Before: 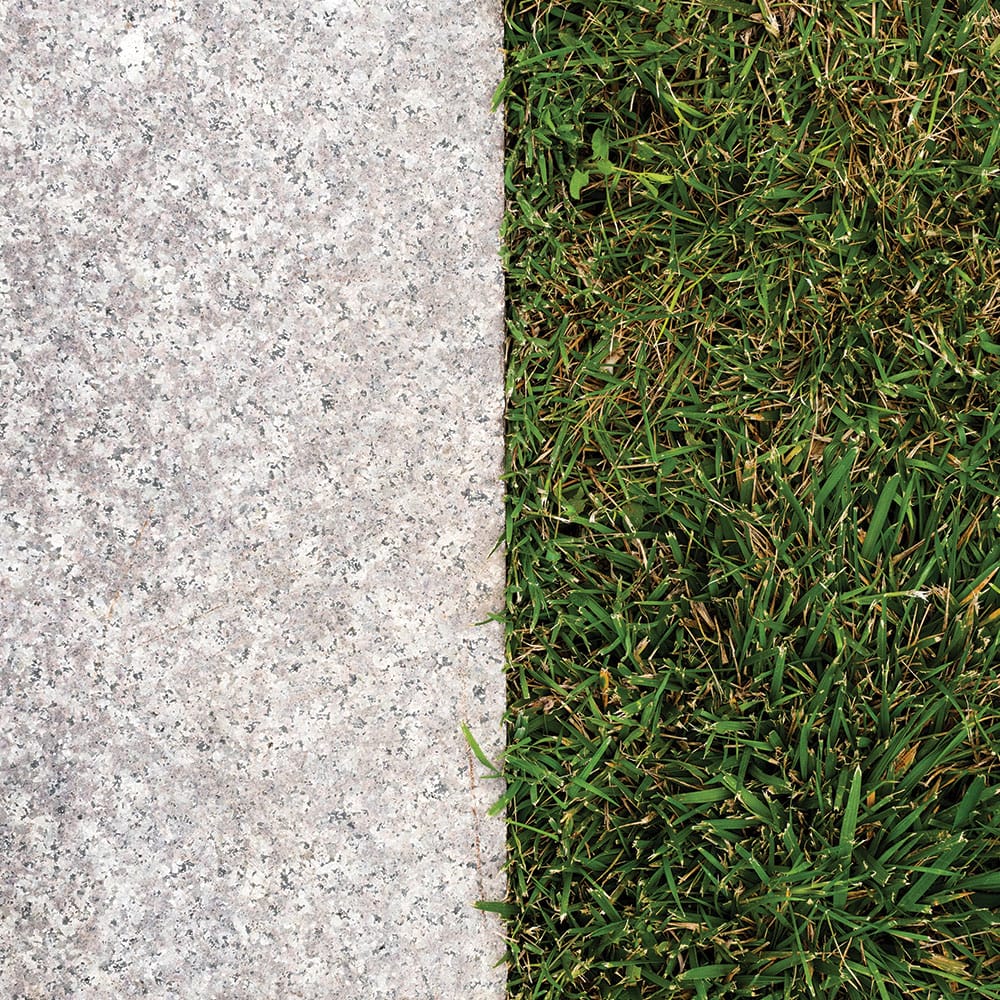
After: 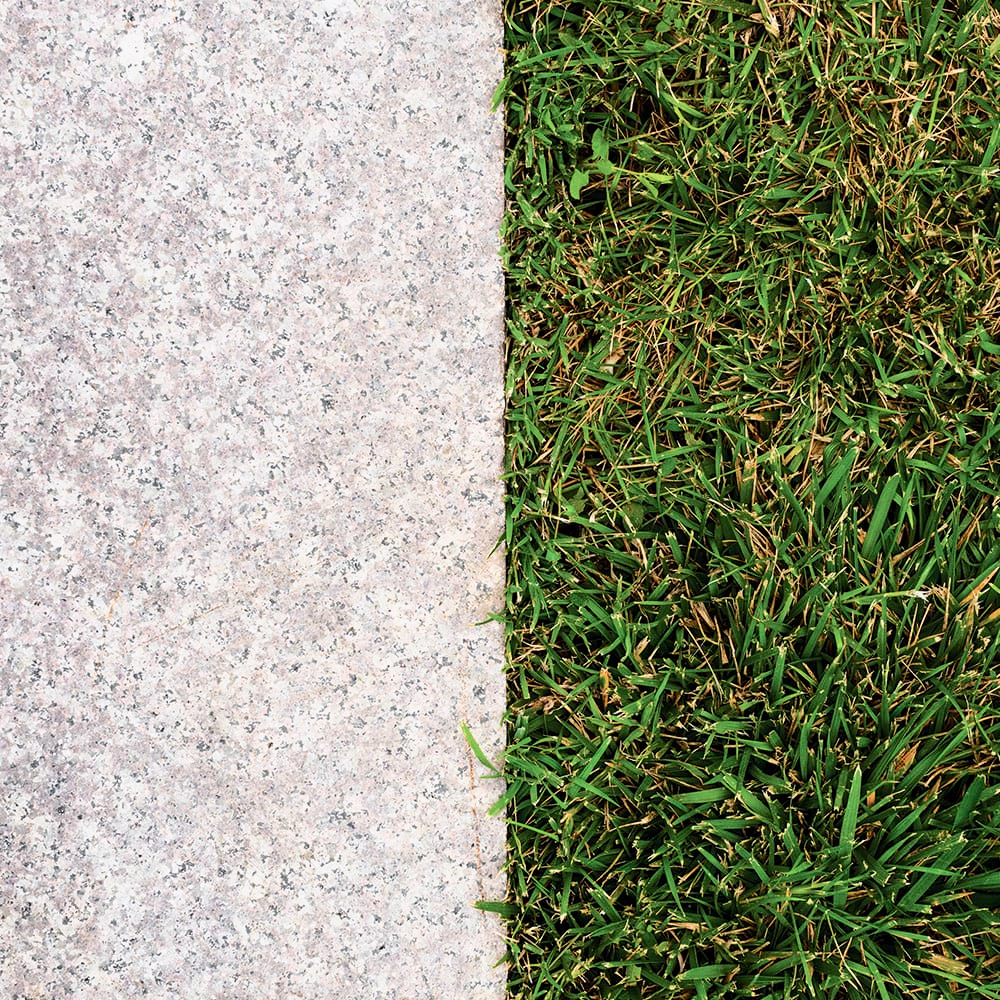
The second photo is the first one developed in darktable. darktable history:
tone curve: curves: ch0 [(0, 0) (0.035, 0.017) (0.131, 0.108) (0.279, 0.279) (0.476, 0.554) (0.617, 0.693) (0.704, 0.77) (0.801, 0.854) (0.895, 0.927) (1, 0.976)]; ch1 [(0, 0) (0.318, 0.278) (0.444, 0.427) (0.493, 0.493) (0.537, 0.547) (0.594, 0.616) (0.746, 0.764) (1, 1)]; ch2 [(0, 0) (0.316, 0.292) (0.381, 0.37) (0.423, 0.448) (0.476, 0.482) (0.502, 0.498) (0.529, 0.532) (0.583, 0.608) (0.639, 0.657) (0.7, 0.7) (0.861, 0.808) (1, 0.951)], color space Lab, independent channels, preserve colors none
tone equalizer: on, module defaults
